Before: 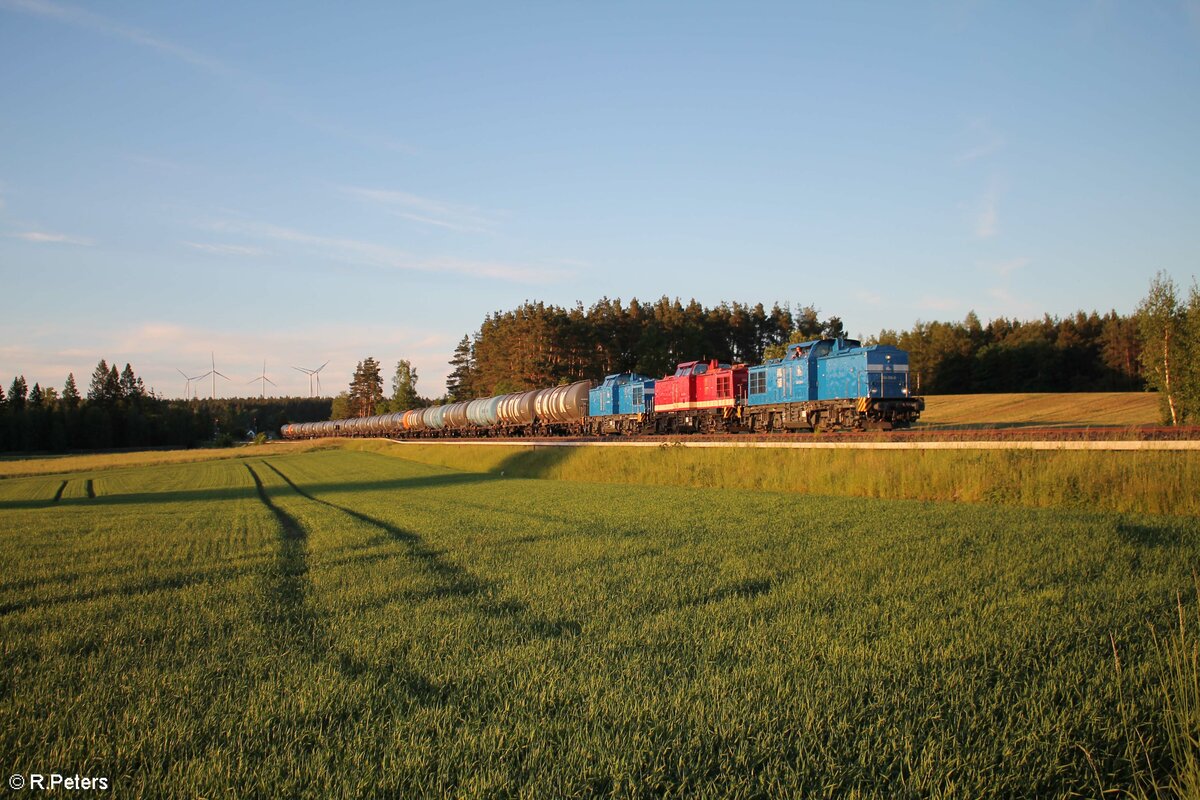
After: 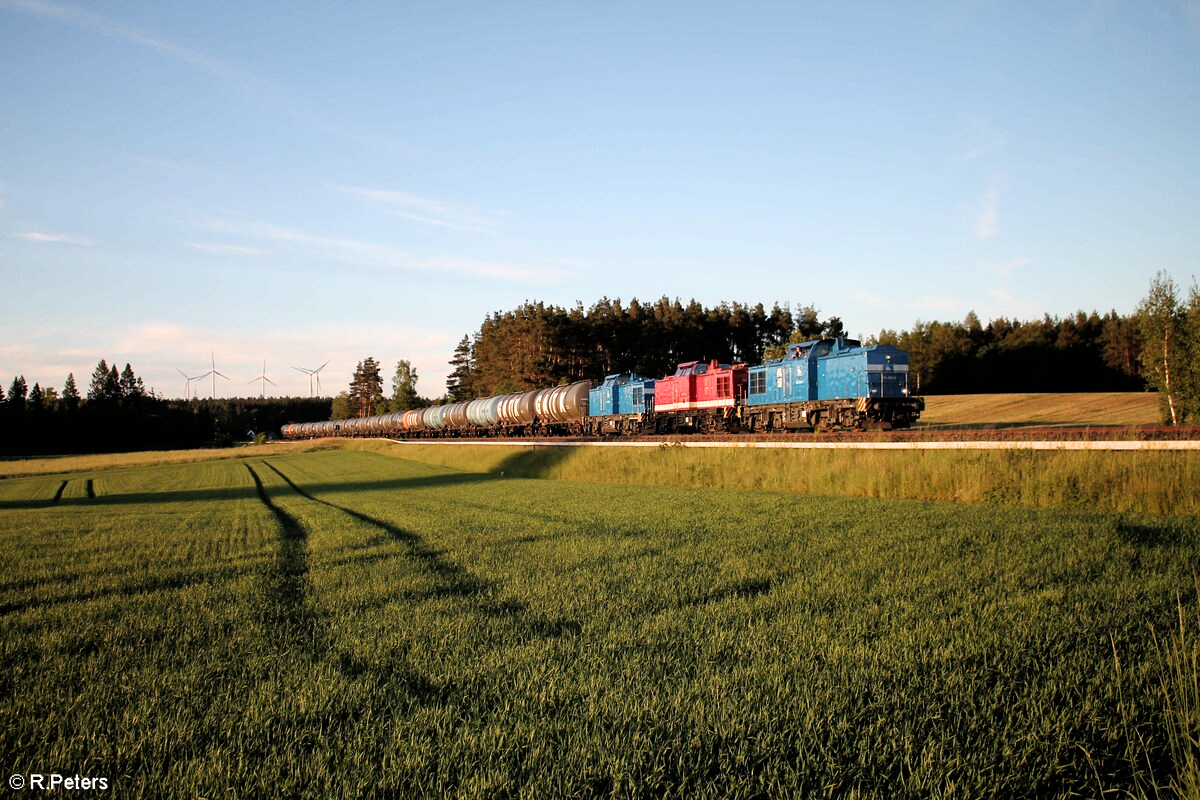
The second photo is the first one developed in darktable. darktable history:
filmic rgb: black relative exposure -8.3 EV, white relative exposure 2.2 EV, target white luminance 99.975%, hardness 7.15, latitude 74.39%, contrast 1.319, highlights saturation mix -2.9%, shadows ↔ highlights balance 30.72%
